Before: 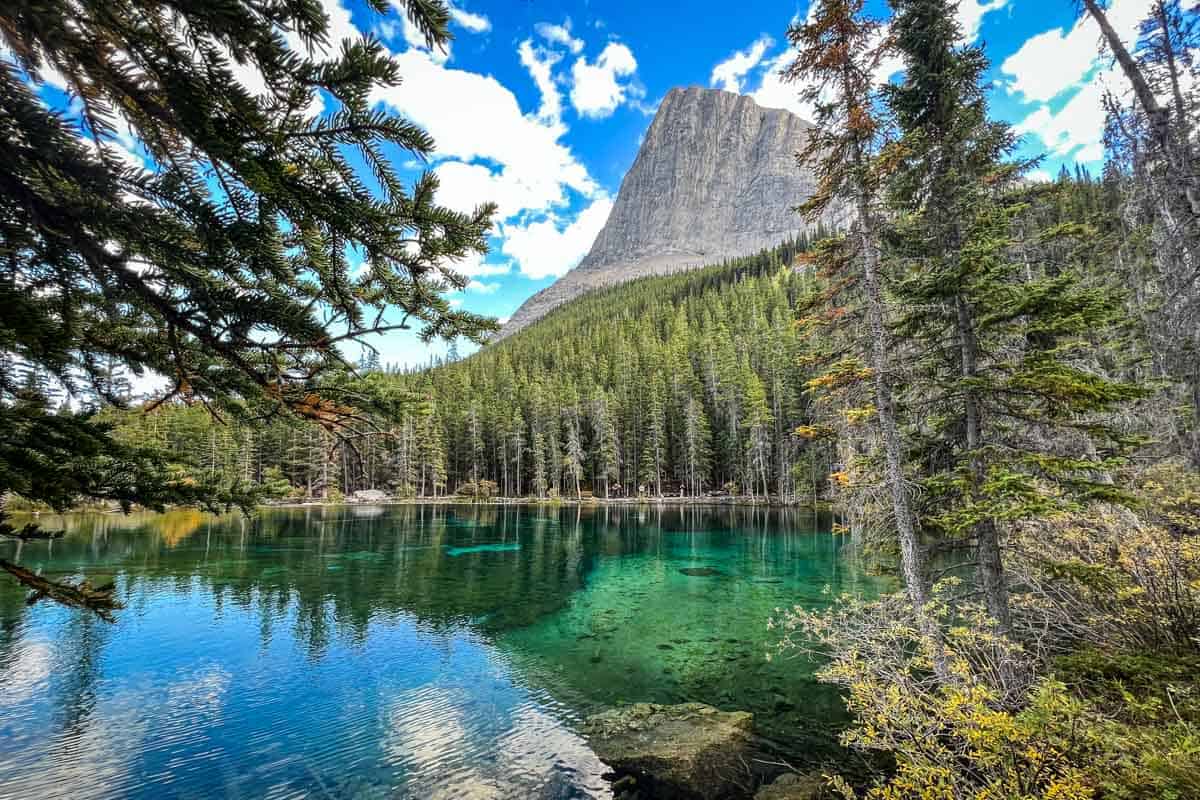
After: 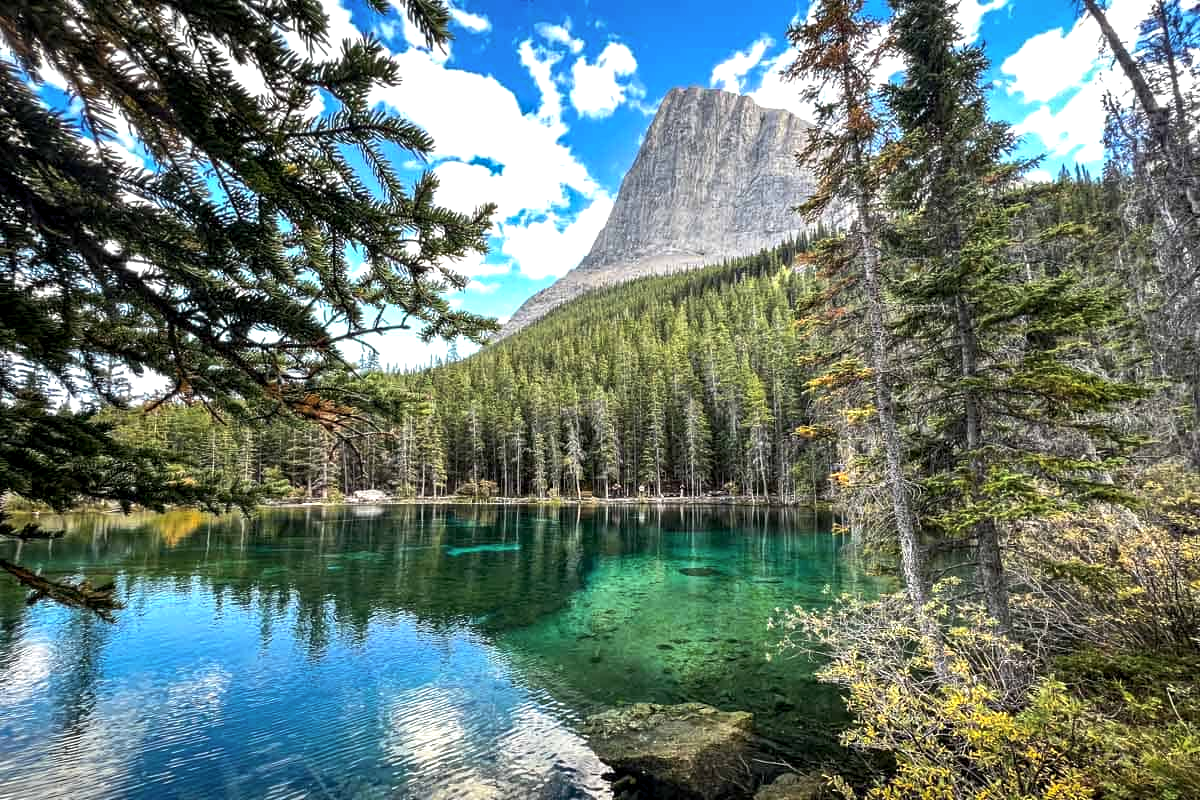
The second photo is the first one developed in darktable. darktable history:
shadows and highlights: radius 46.99, white point adjustment 6.82, compress 79.82%, soften with gaussian
color balance rgb: global offset › luminance -0.255%, perceptual saturation grading › global saturation 0.377%, perceptual brilliance grading › highlights 14.22%, perceptual brilliance grading › shadows -18.841%, contrast -9.519%
